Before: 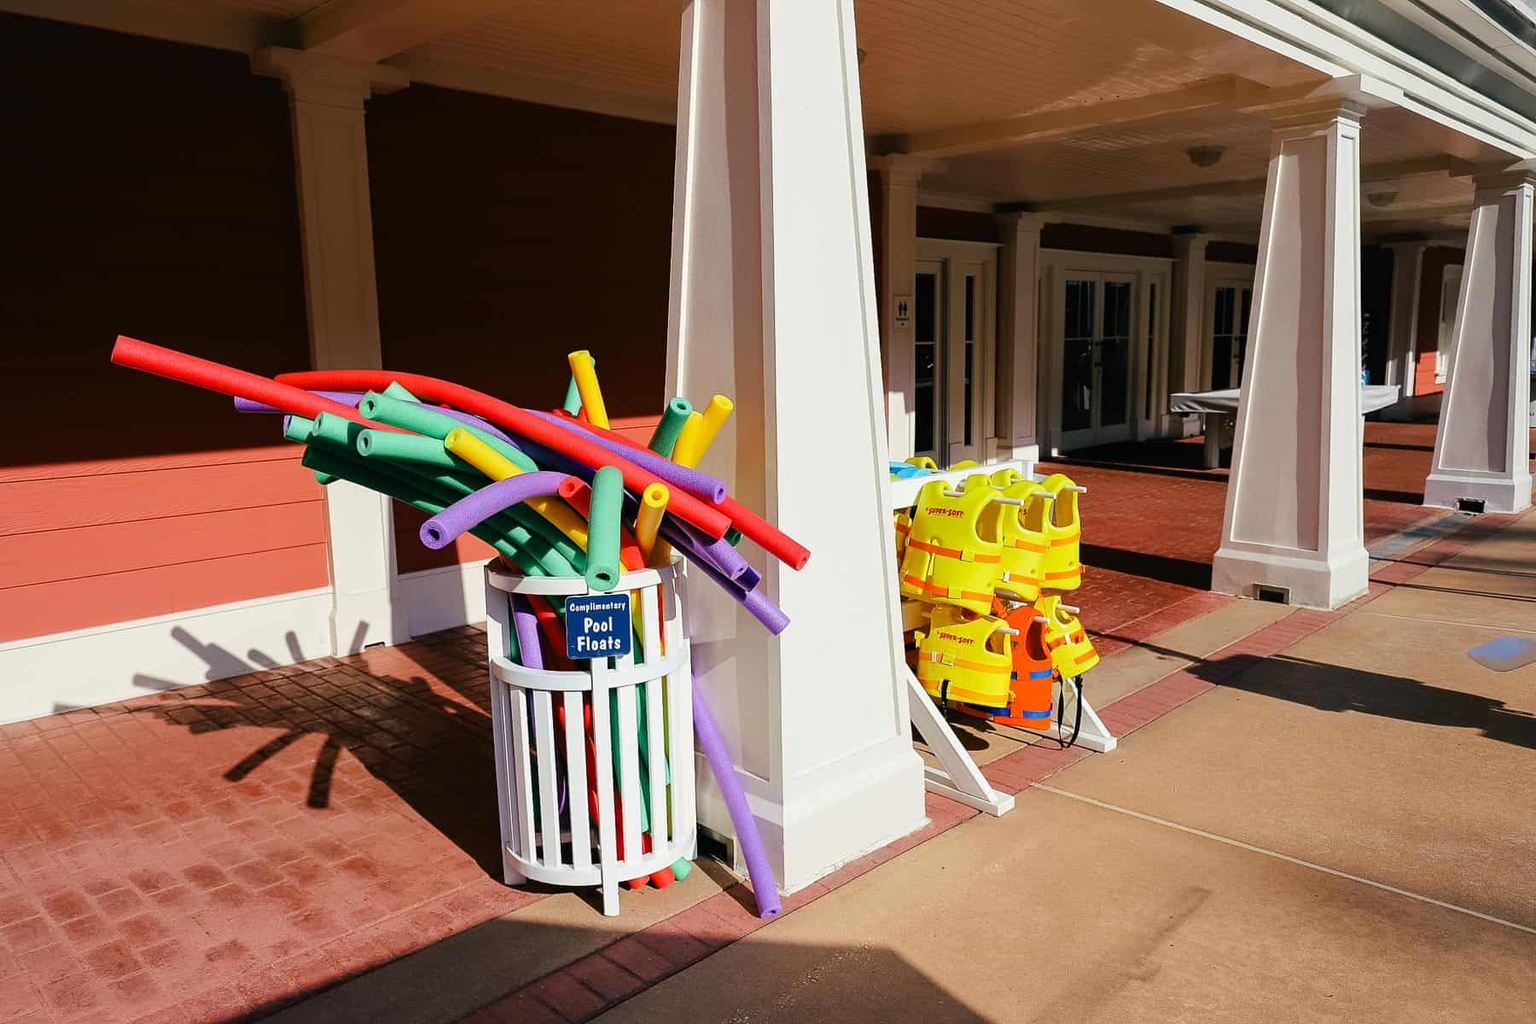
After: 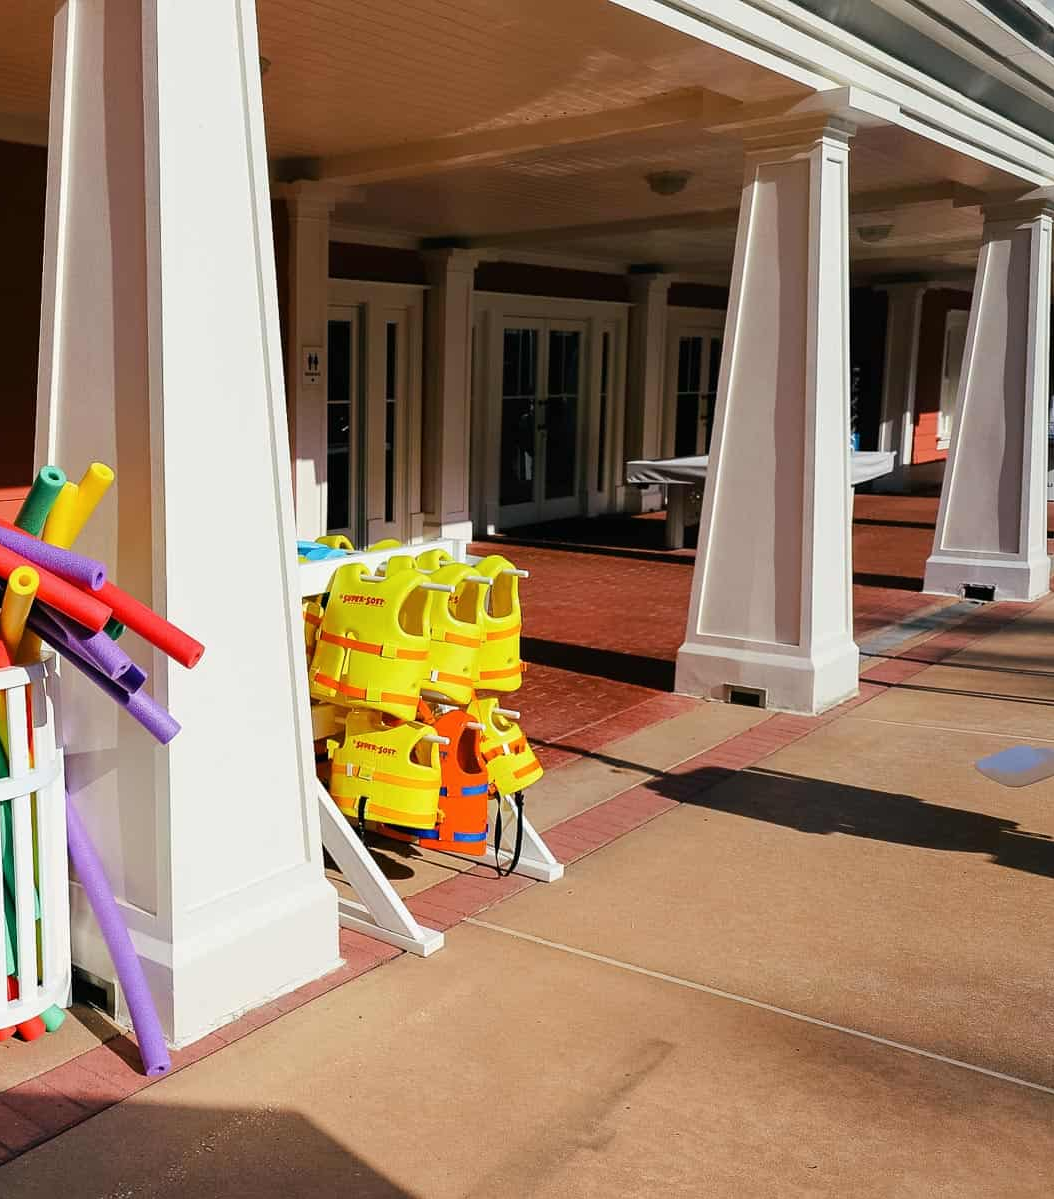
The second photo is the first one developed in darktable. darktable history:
crop: left 41.429%
color correction: highlights b* 0.004, saturation 0.989
